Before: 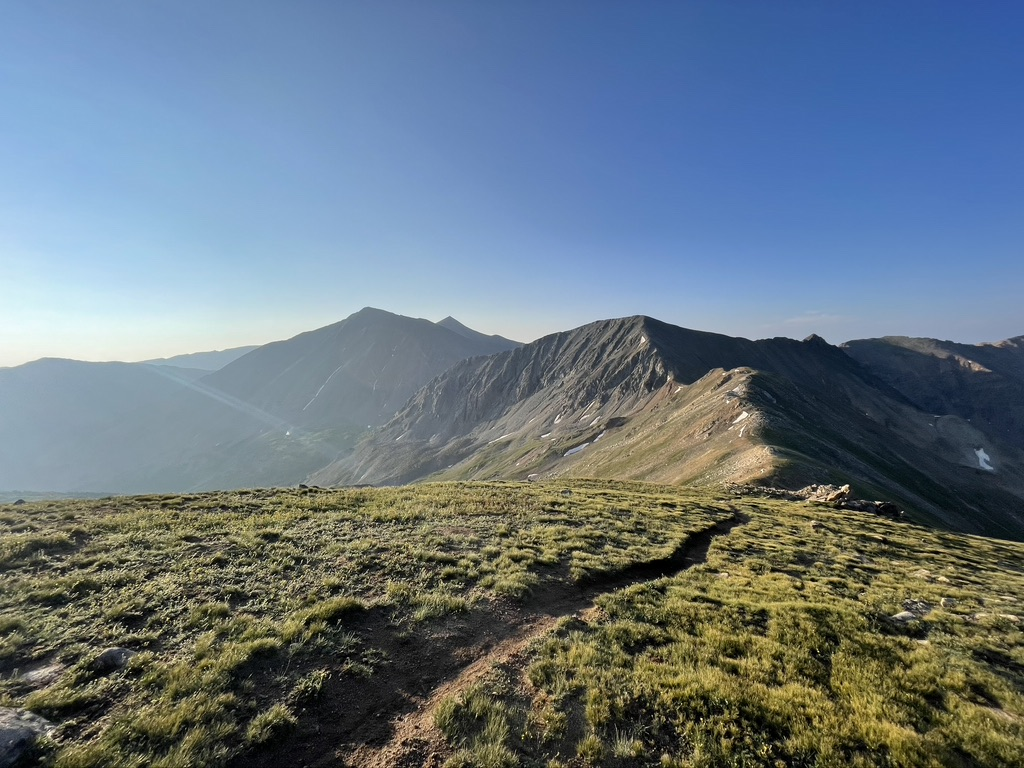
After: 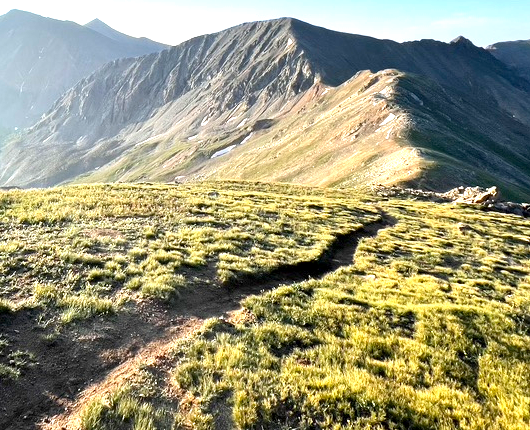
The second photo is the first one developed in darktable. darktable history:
crop: left 34.479%, top 38.822%, right 13.718%, bottom 5.172%
exposure: black level correction 0.001, exposure 1.398 EV, compensate exposure bias true, compensate highlight preservation false
